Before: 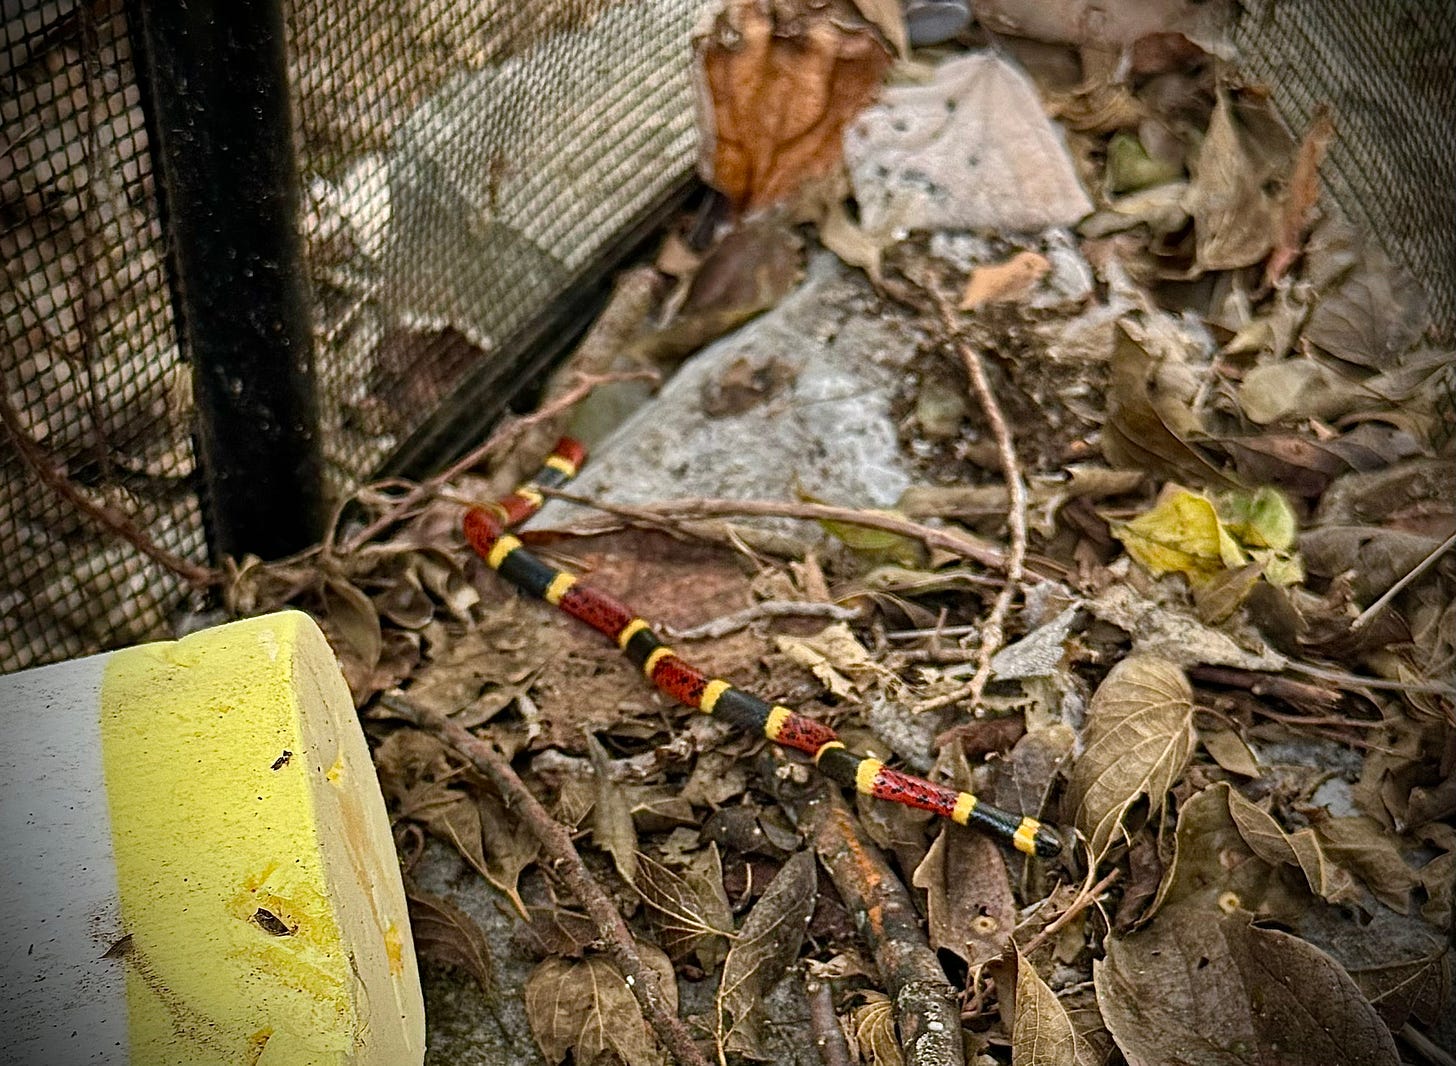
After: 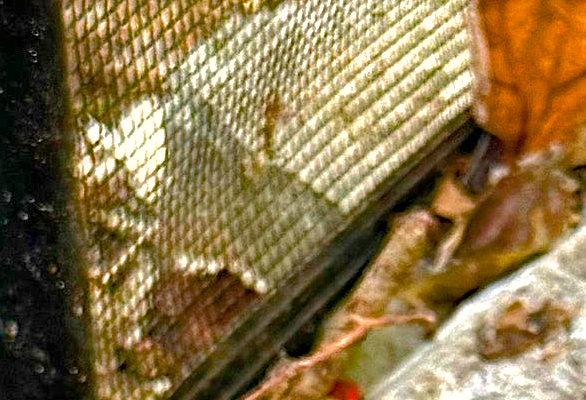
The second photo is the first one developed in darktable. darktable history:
haze removal: compatibility mode true, adaptive false
crop: left 15.495%, top 5.423%, right 44.219%, bottom 56.997%
shadows and highlights: on, module defaults
exposure: exposure 1.065 EV, compensate exposure bias true, compensate highlight preservation false
color balance rgb: shadows lift › hue 84.55°, perceptual saturation grading › global saturation 30.651%, global vibrance 16.394%, saturation formula JzAzBz (2021)
